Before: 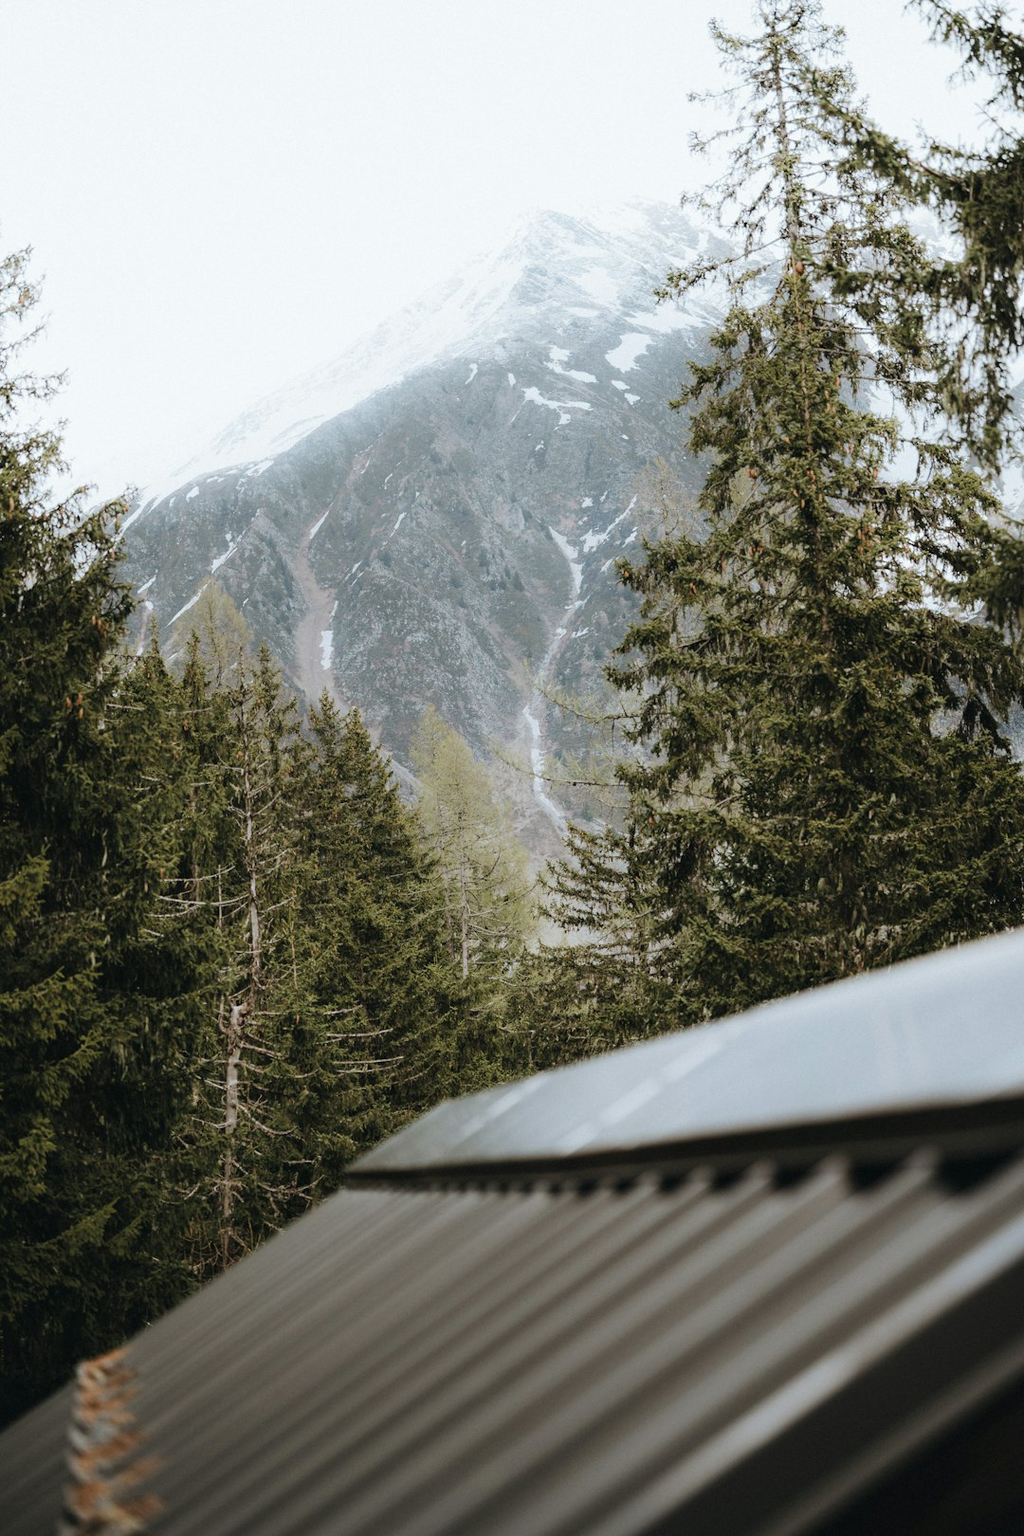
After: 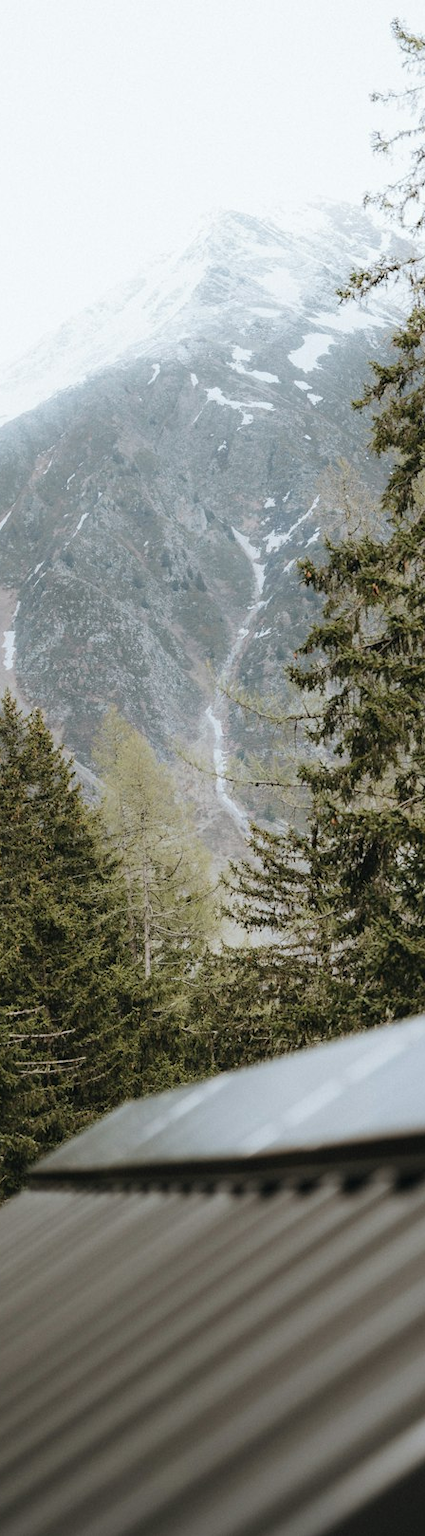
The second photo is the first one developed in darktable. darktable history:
crop: left 31.022%, right 27.38%
